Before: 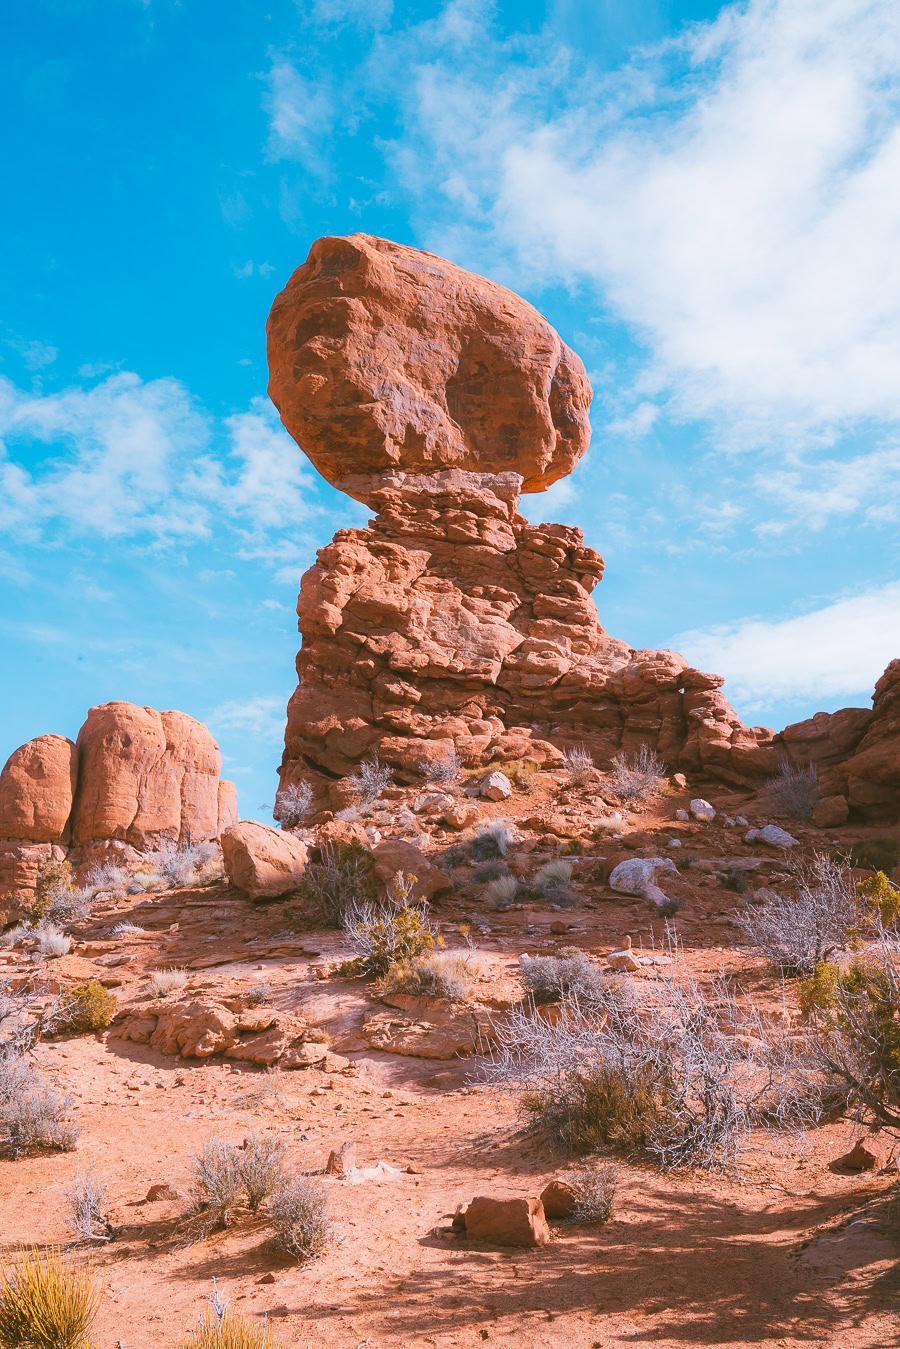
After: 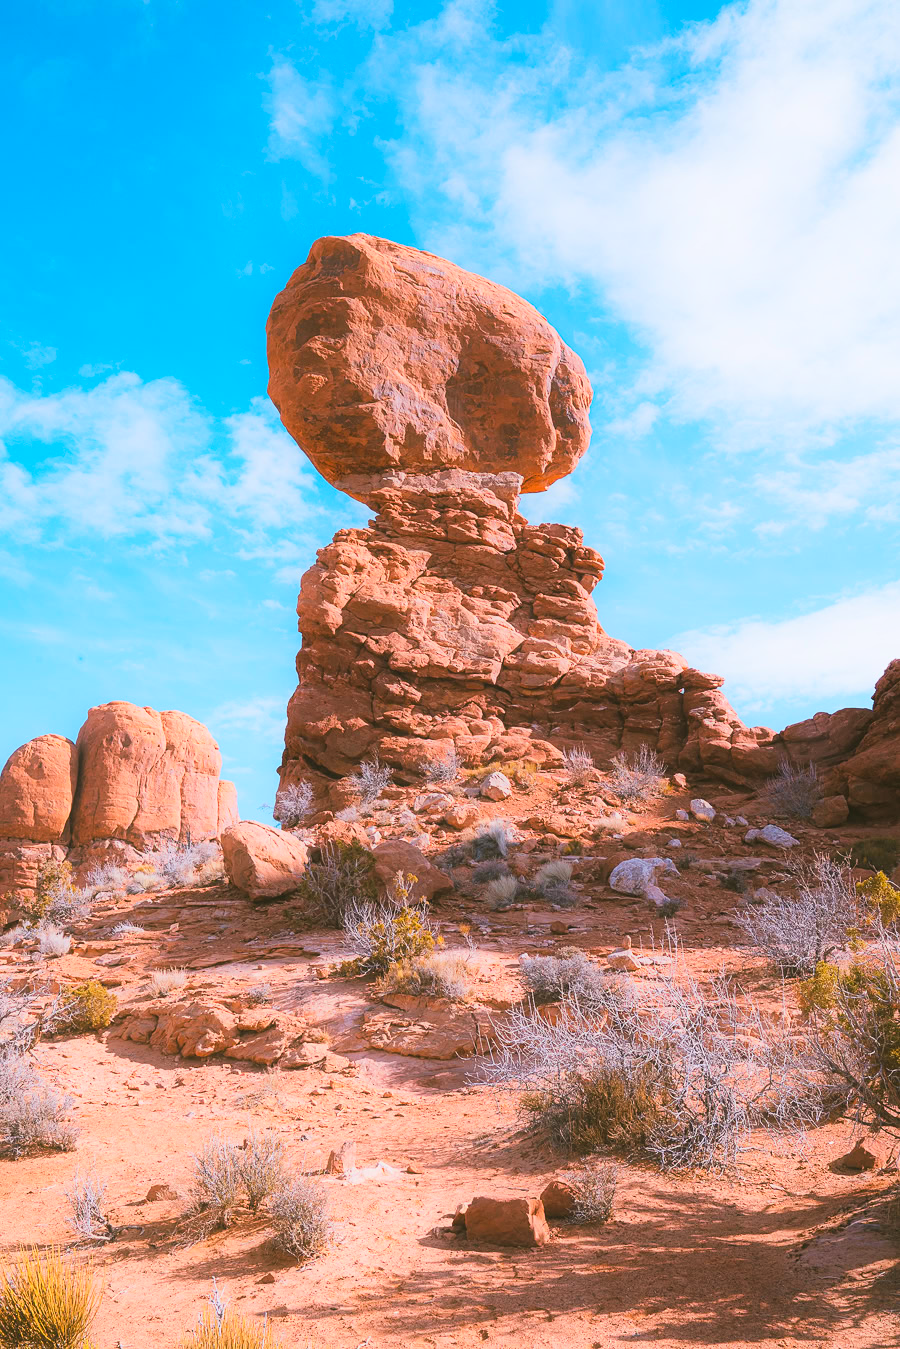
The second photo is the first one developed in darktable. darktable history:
tone curve: curves: ch0 [(0, 0) (0.004, 0.001) (0.133, 0.112) (0.325, 0.362) (0.832, 0.893) (1, 1)], color space Lab, linked channels, preserve colors none
contrast equalizer: y [[0.5, 0.486, 0.447, 0.446, 0.489, 0.5], [0.5 ×6], [0.5 ×6], [0 ×6], [0 ×6]]
color correction: highlights a* 0.003, highlights b* -0.283
